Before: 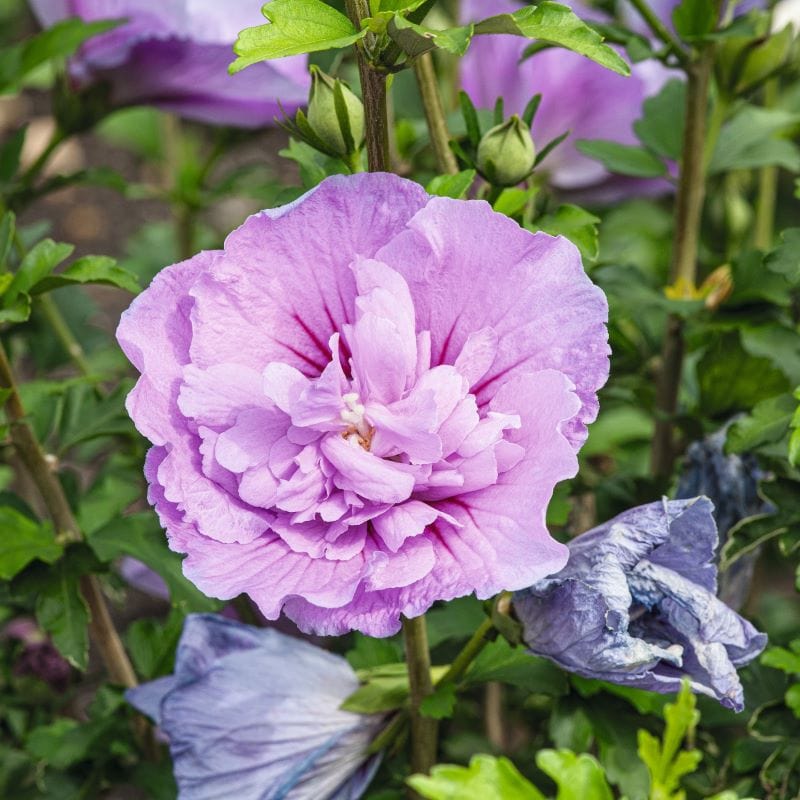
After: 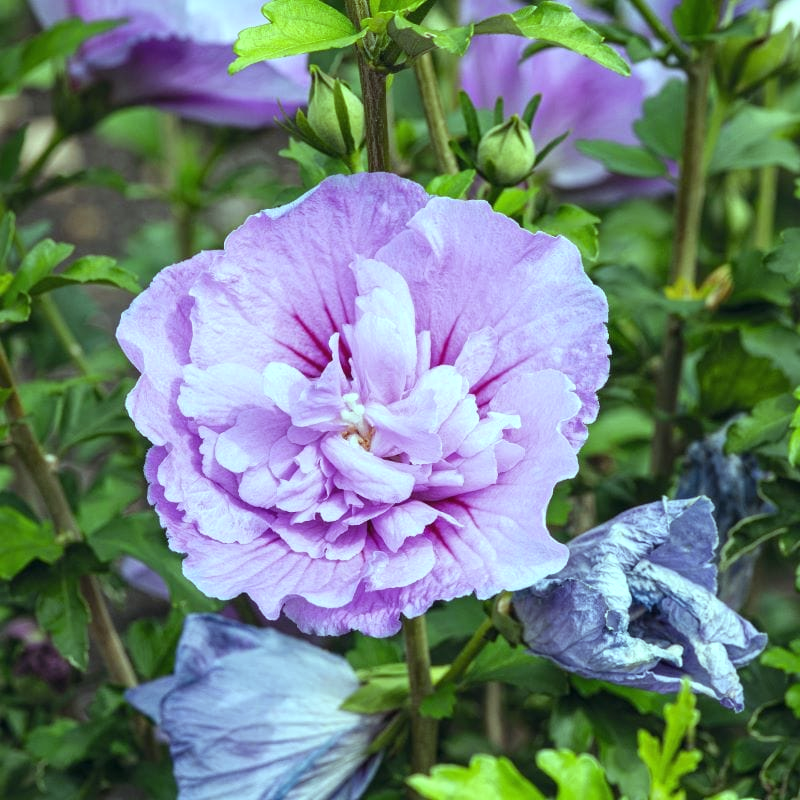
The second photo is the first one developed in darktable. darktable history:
rotate and perspective: crop left 0, crop top 0
color balance: mode lift, gamma, gain (sRGB), lift [0.997, 0.979, 1.021, 1.011], gamma [1, 1.084, 0.916, 0.998], gain [1, 0.87, 1.13, 1.101], contrast 4.55%, contrast fulcrum 38.24%, output saturation 104.09%
